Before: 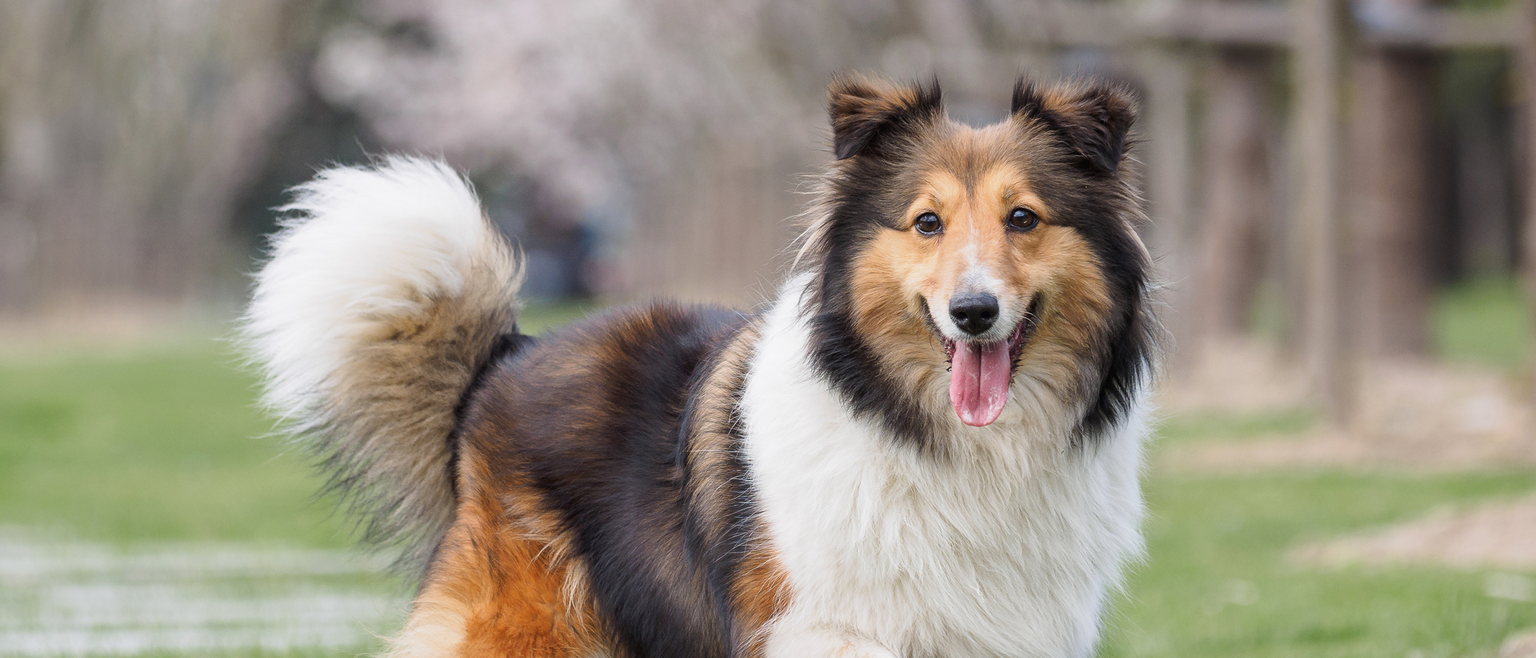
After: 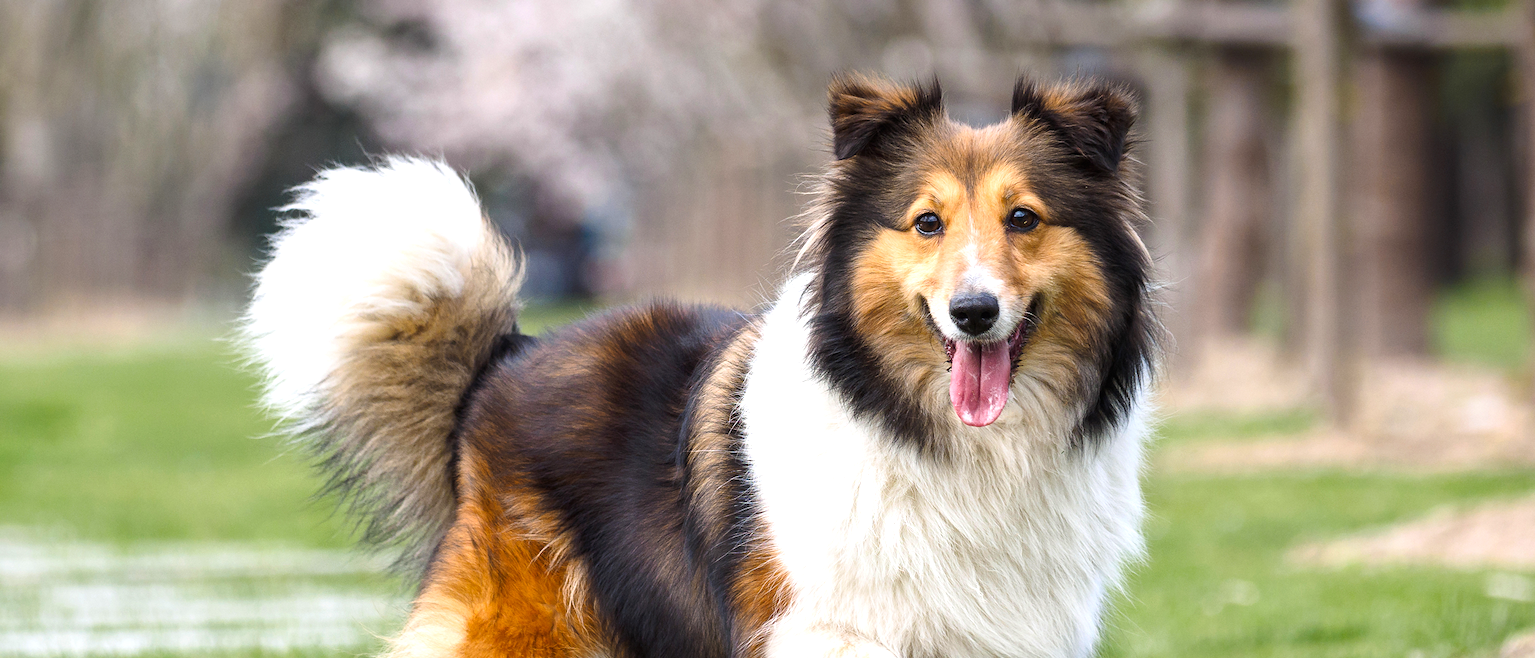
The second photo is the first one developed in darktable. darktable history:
color balance rgb: perceptual saturation grading › global saturation 19.7%, perceptual brilliance grading › global brilliance 15.751%, perceptual brilliance grading › shadows -34.67%, global vibrance 20%
